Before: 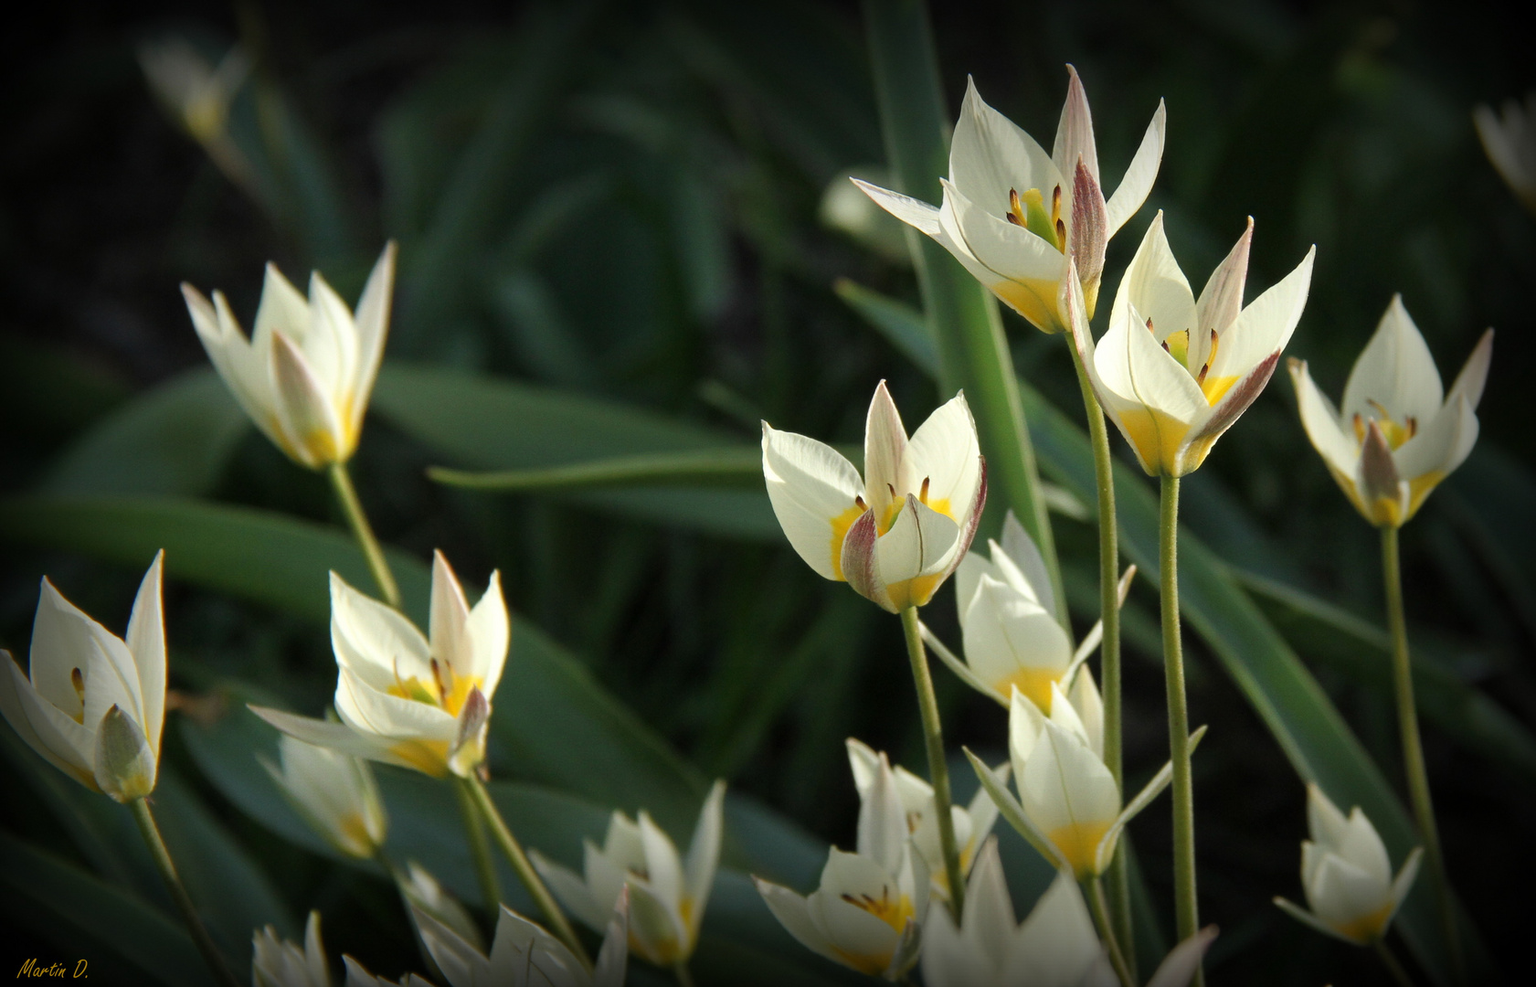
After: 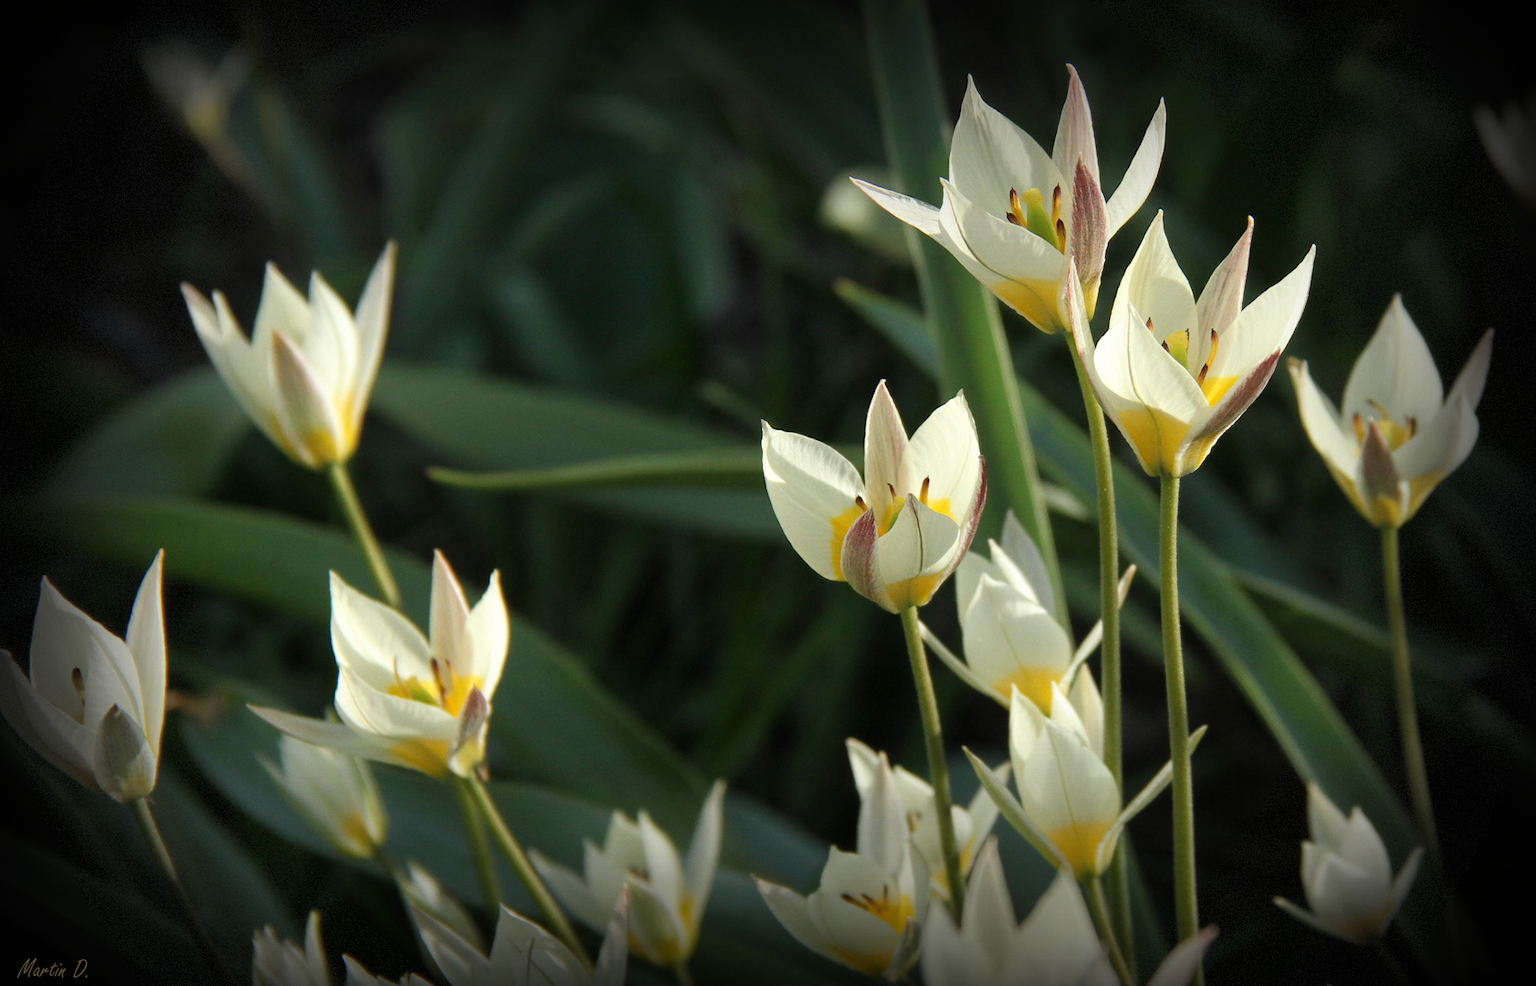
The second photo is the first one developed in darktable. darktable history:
vignetting: fall-off start 77.24%, fall-off radius 28.03%, brightness -0.575, width/height ratio 0.978, dithering 8-bit output
